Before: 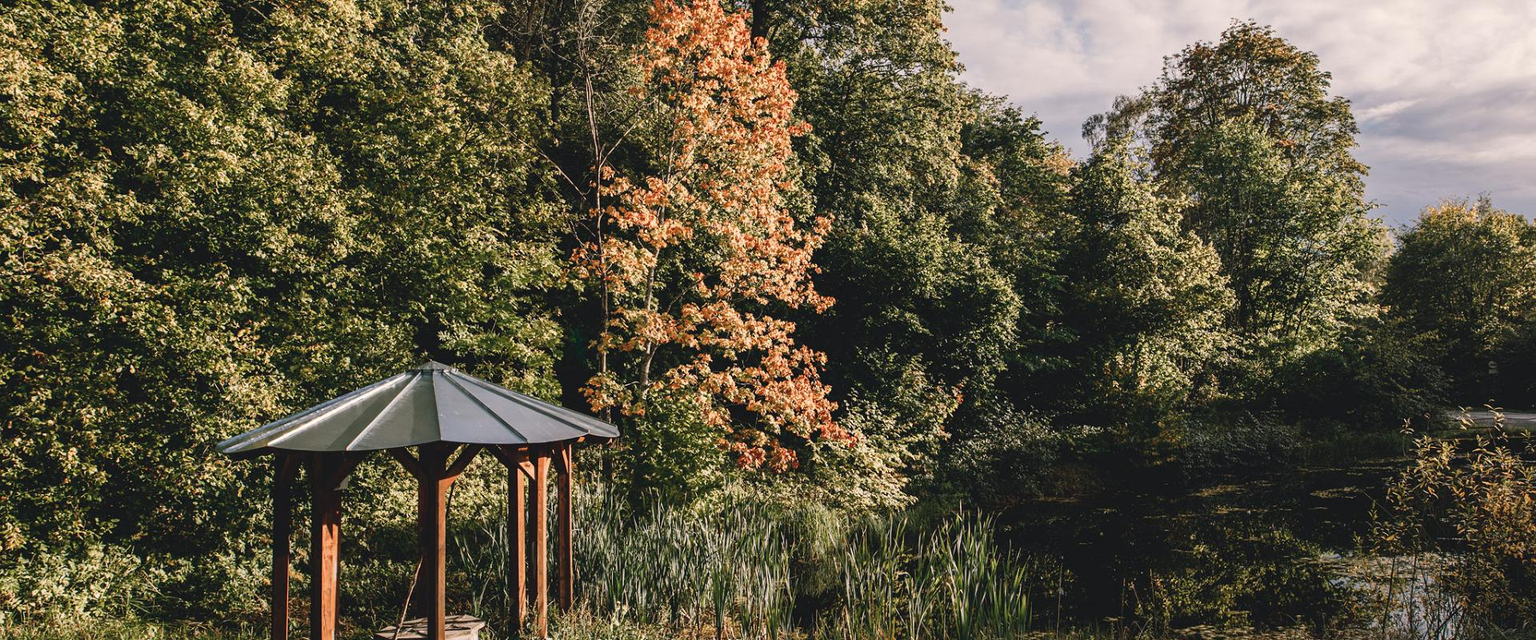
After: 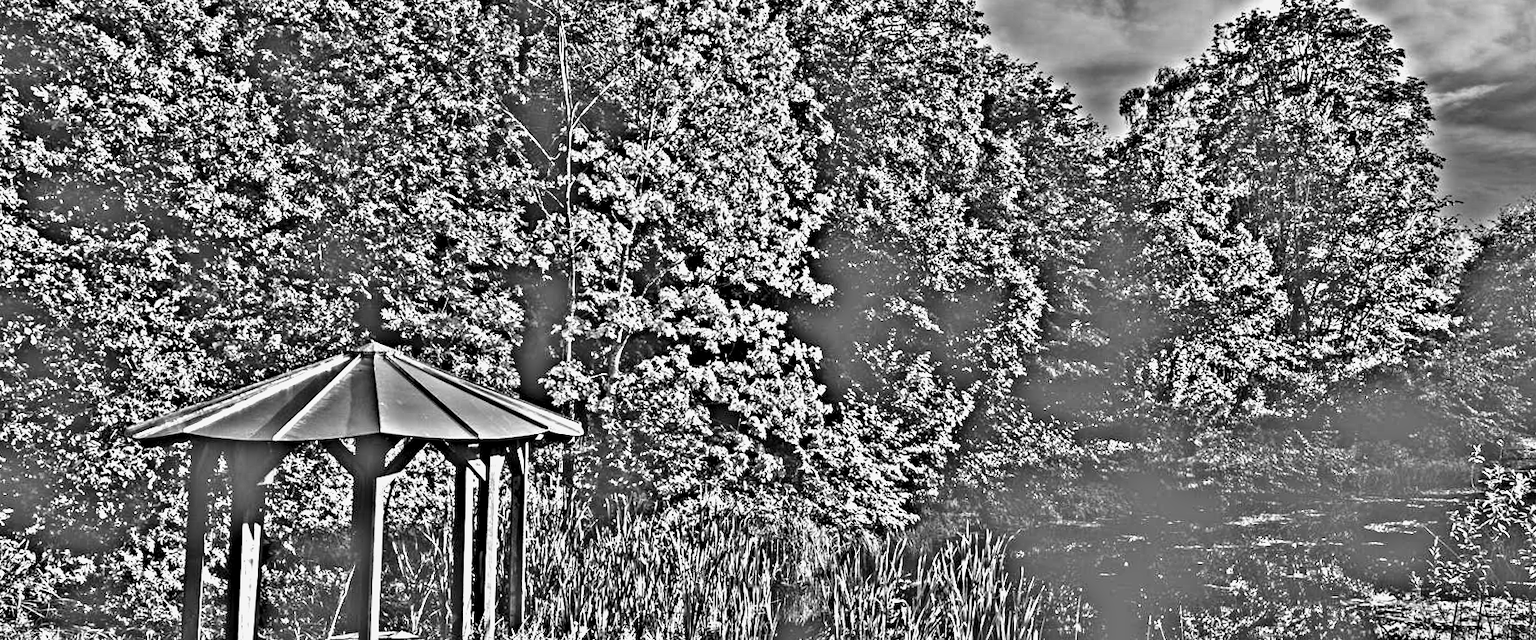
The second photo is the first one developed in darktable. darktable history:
highpass: on, module defaults
shadows and highlights: white point adjustment -3.64, highlights -63.34, highlights color adjustment 42%, soften with gaussian
crop and rotate: angle -1.96°, left 3.097%, top 4.154%, right 1.586%, bottom 0.529%
exposure: black level correction 0, exposure 1 EV, compensate exposure bias true, compensate highlight preservation false
